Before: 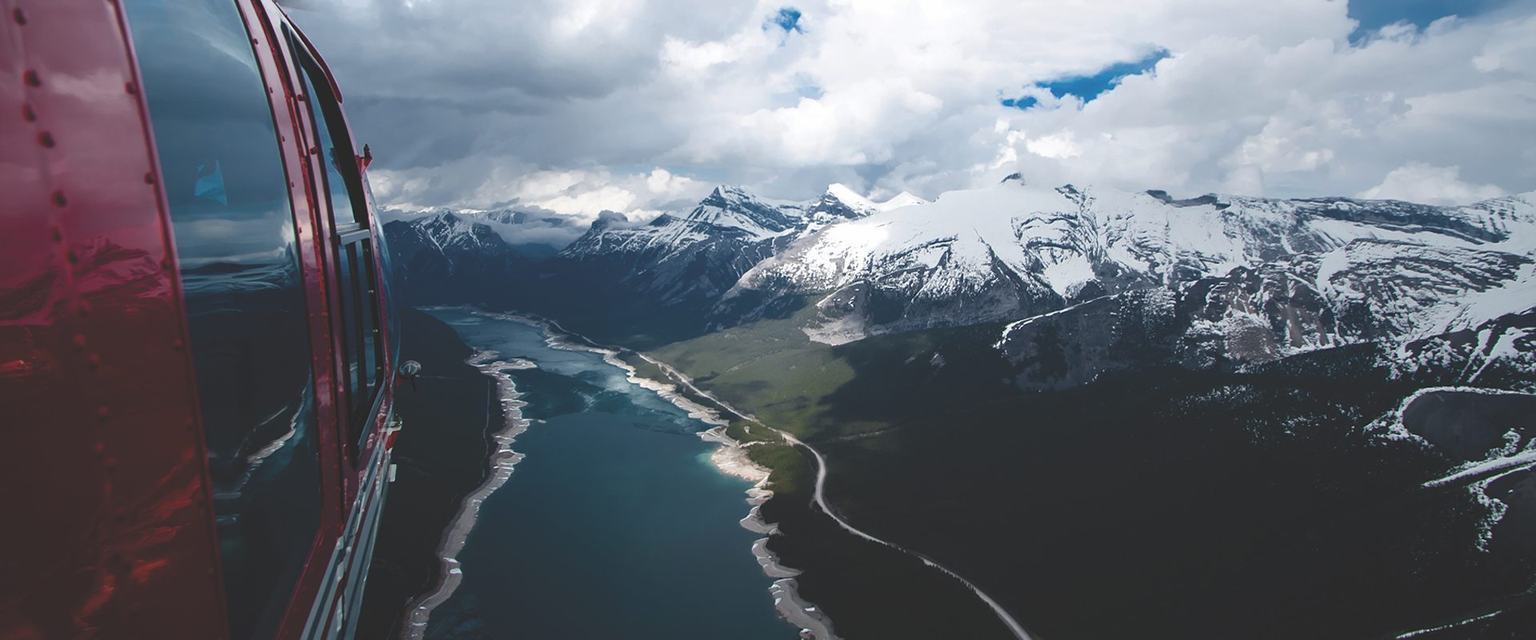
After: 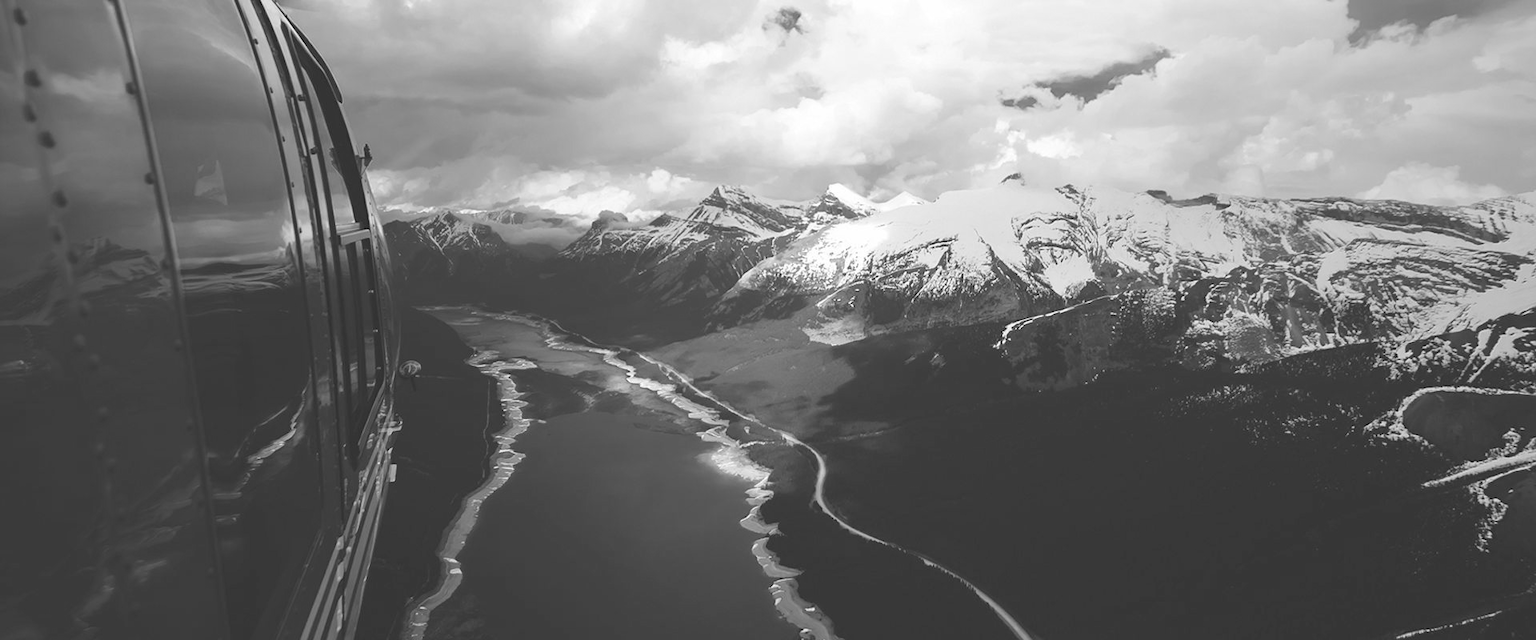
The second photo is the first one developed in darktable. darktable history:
contrast brightness saturation: brightness 0.09, saturation 0.19
monochrome: on, module defaults
